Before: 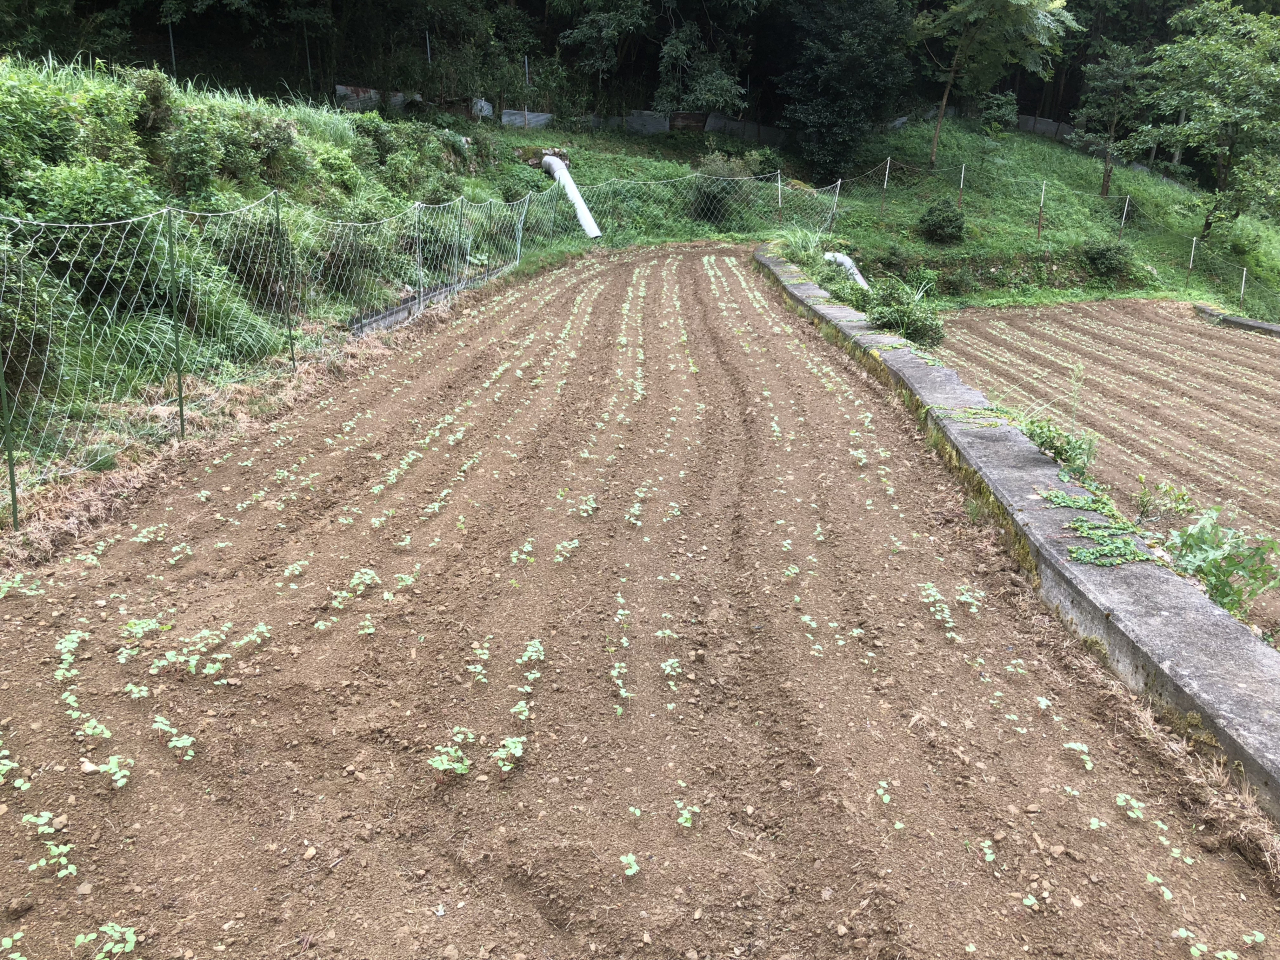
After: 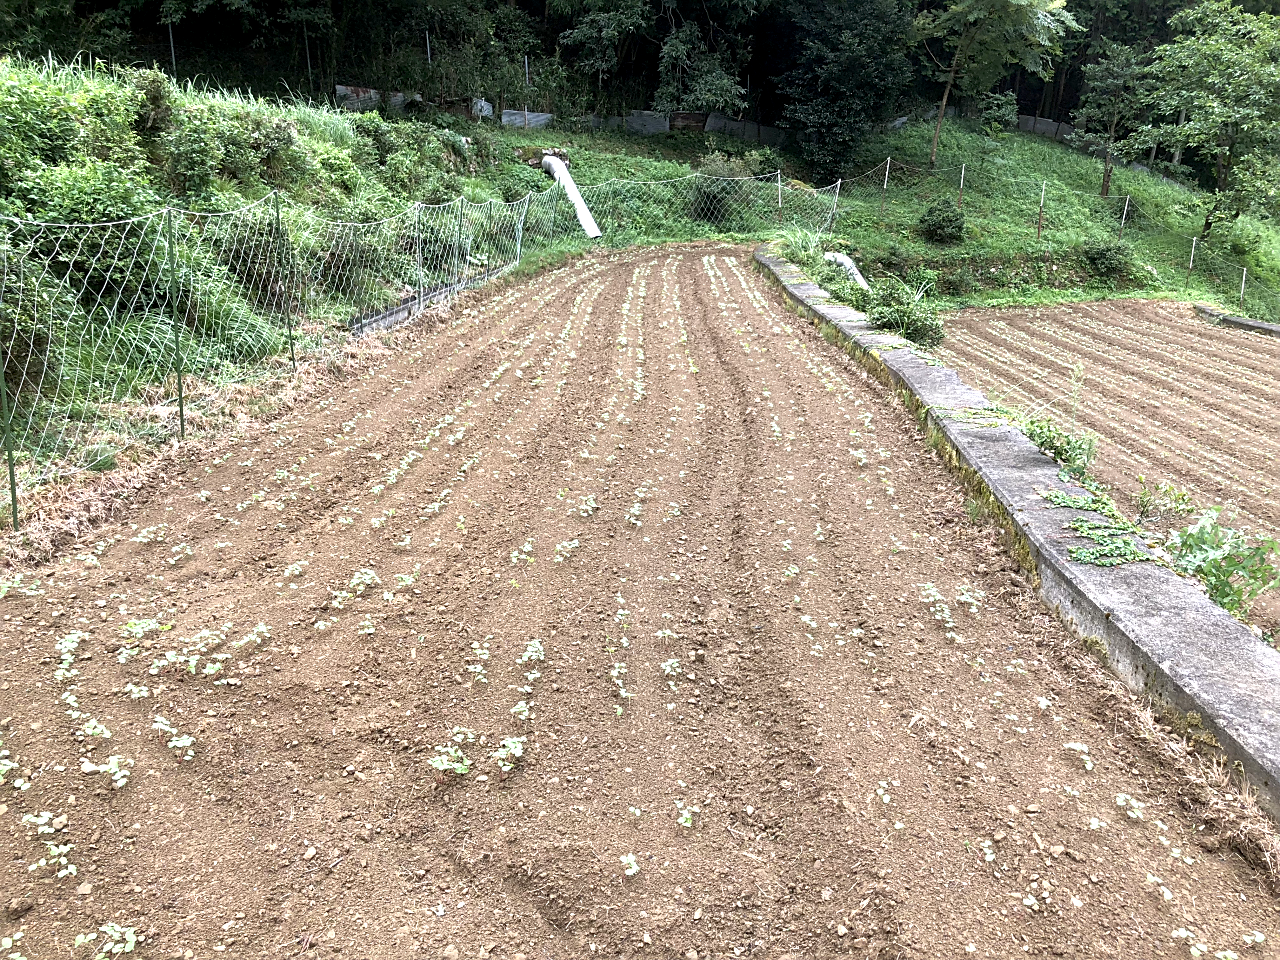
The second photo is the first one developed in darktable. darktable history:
sharpen: on, module defaults
exposure: black level correction 0.005, exposure 0.417 EV, compensate highlight preservation false
